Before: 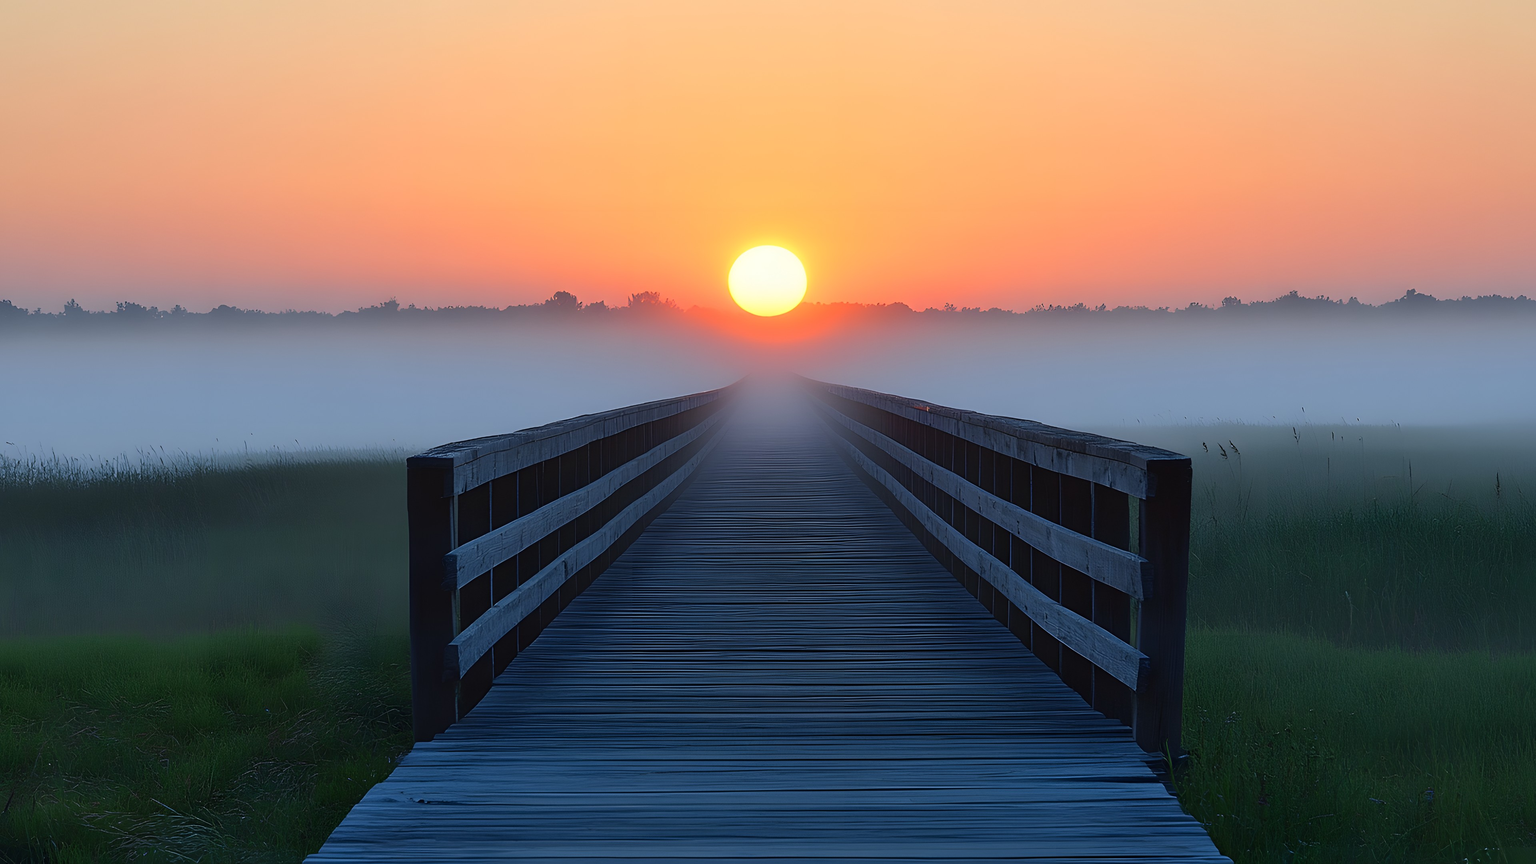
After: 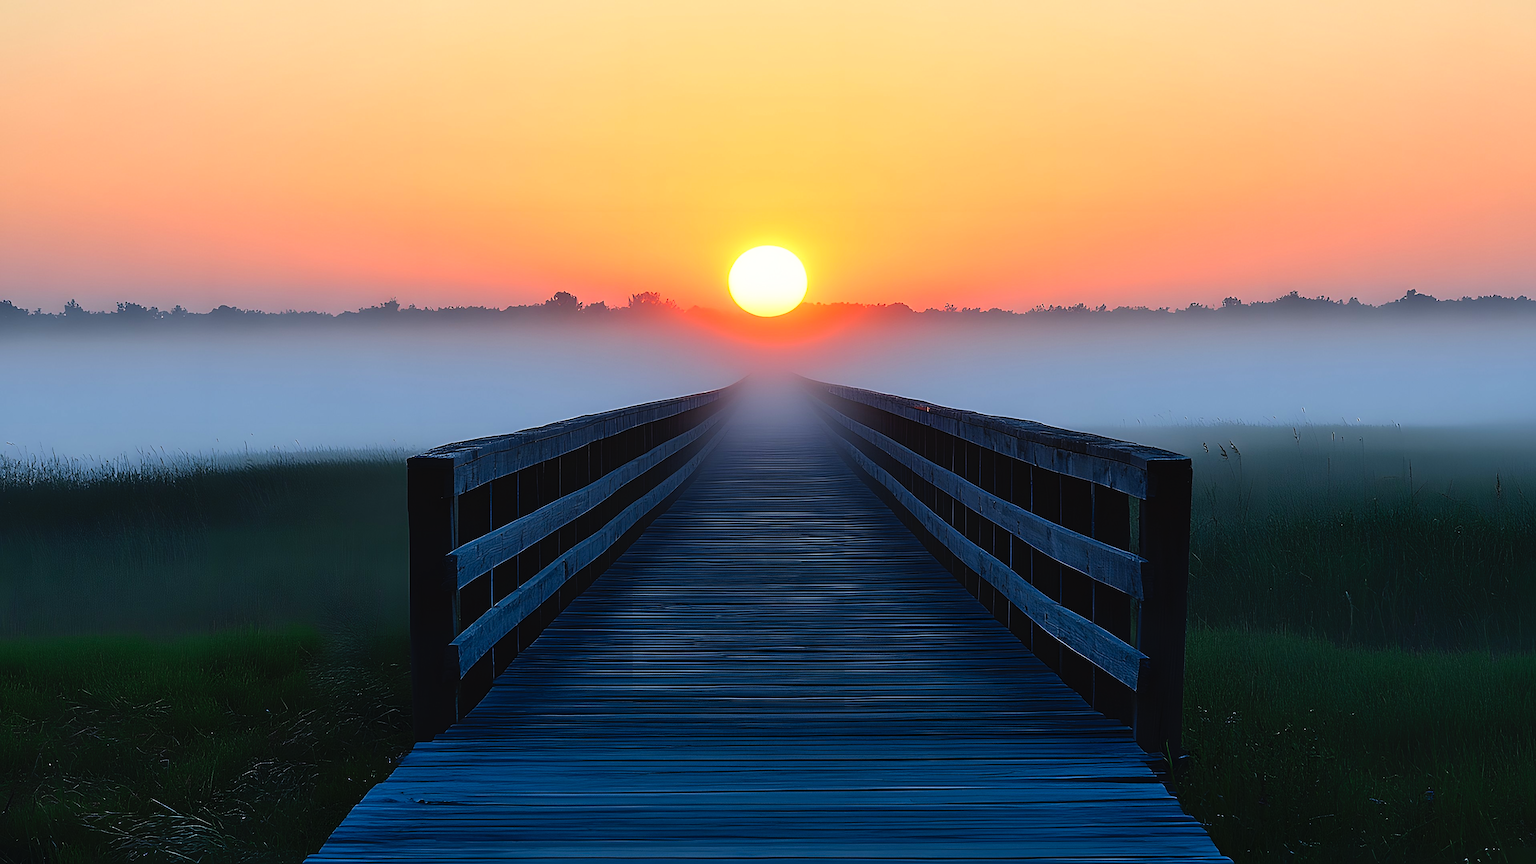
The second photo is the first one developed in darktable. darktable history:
tone curve: curves: ch0 [(0, 0) (0.003, 0.023) (0.011, 0.024) (0.025, 0.028) (0.044, 0.035) (0.069, 0.043) (0.1, 0.052) (0.136, 0.063) (0.177, 0.094) (0.224, 0.145) (0.277, 0.209) (0.335, 0.281) (0.399, 0.364) (0.468, 0.453) (0.543, 0.553) (0.623, 0.66) (0.709, 0.767) (0.801, 0.88) (0.898, 0.968) (1, 1)], preserve colors none
sharpen: on, module defaults
